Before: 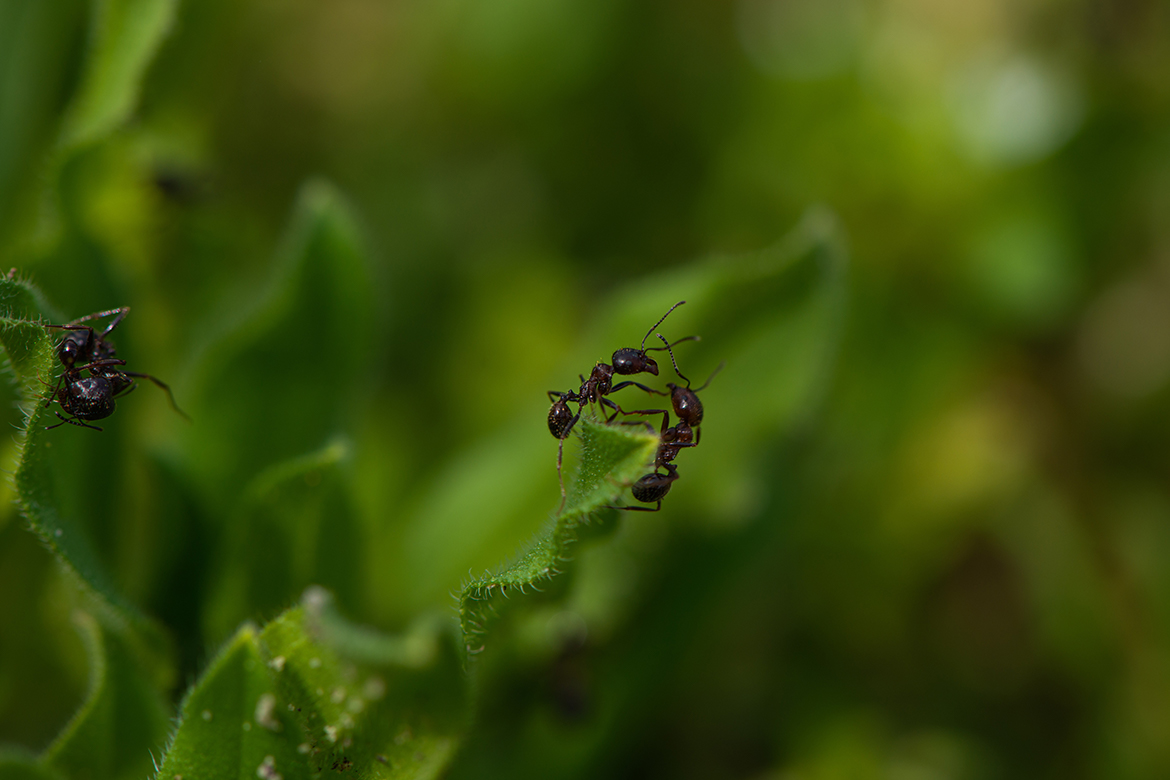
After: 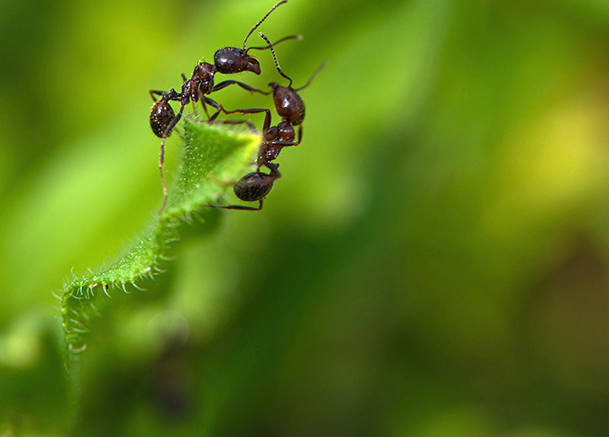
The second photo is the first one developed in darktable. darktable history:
exposure: black level correction 0, exposure 1.451 EV, compensate highlight preservation false
crop: left 34.026%, top 38.642%, right 13.914%, bottom 5.225%
